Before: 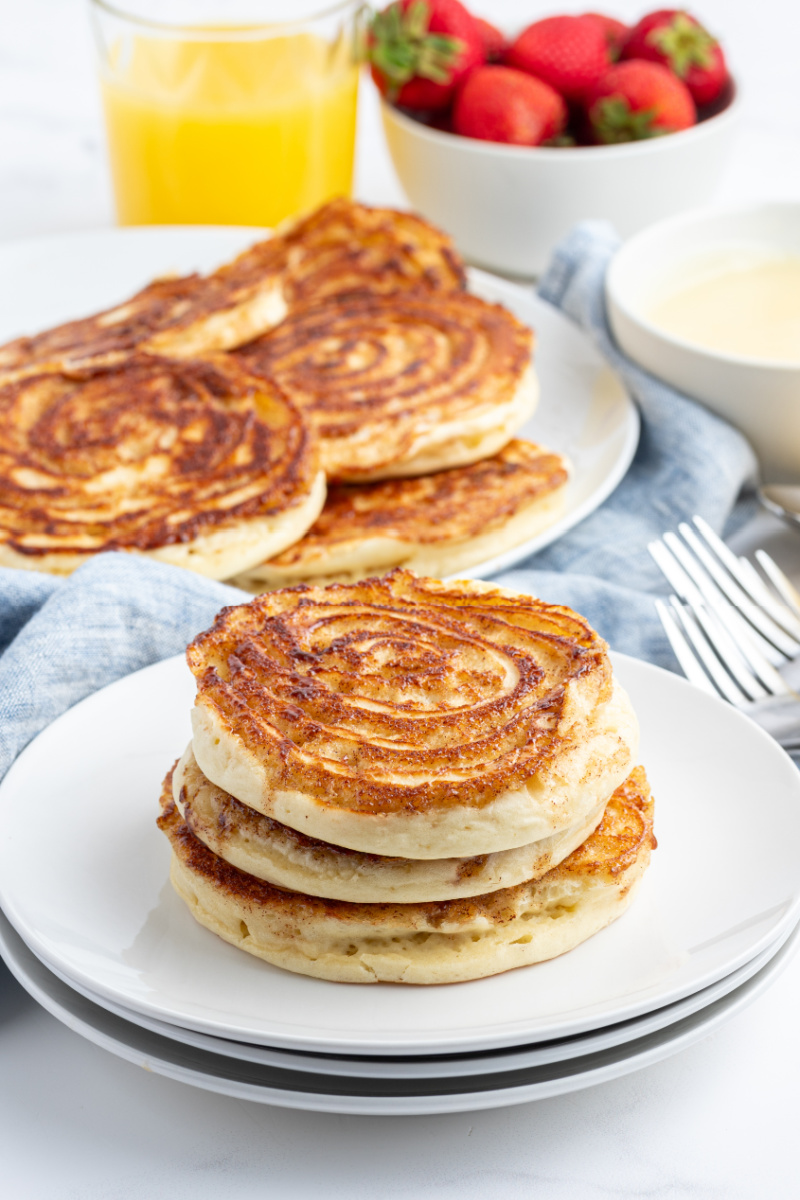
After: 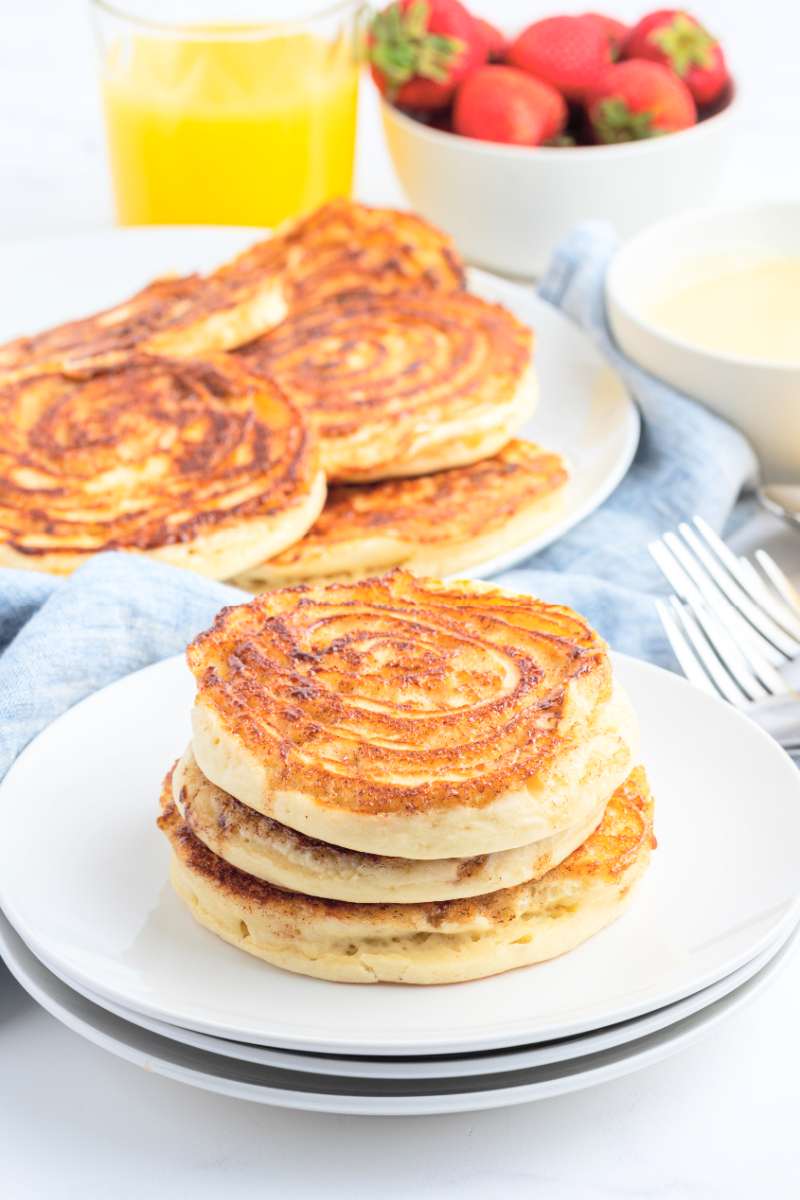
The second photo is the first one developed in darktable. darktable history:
global tonemap: drago (0.7, 100)
tone equalizer: -8 EV -0.417 EV, -7 EV -0.389 EV, -6 EV -0.333 EV, -5 EV -0.222 EV, -3 EV 0.222 EV, -2 EV 0.333 EV, -1 EV 0.389 EV, +0 EV 0.417 EV, edges refinement/feathering 500, mask exposure compensation -1.57 EV, preserve details no
